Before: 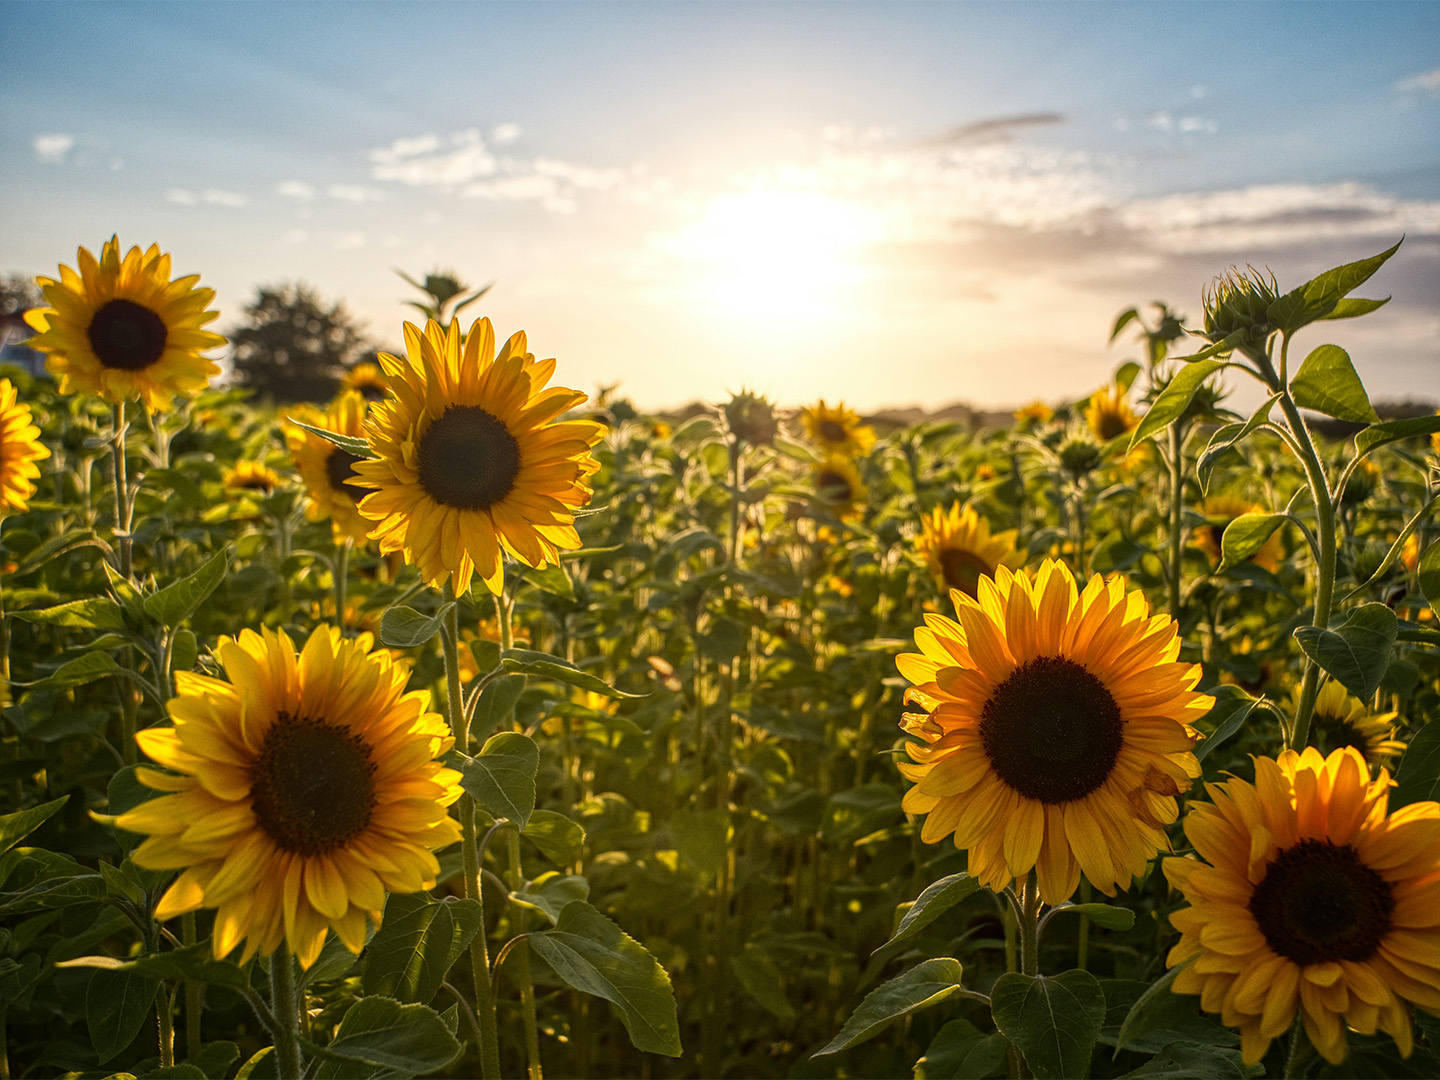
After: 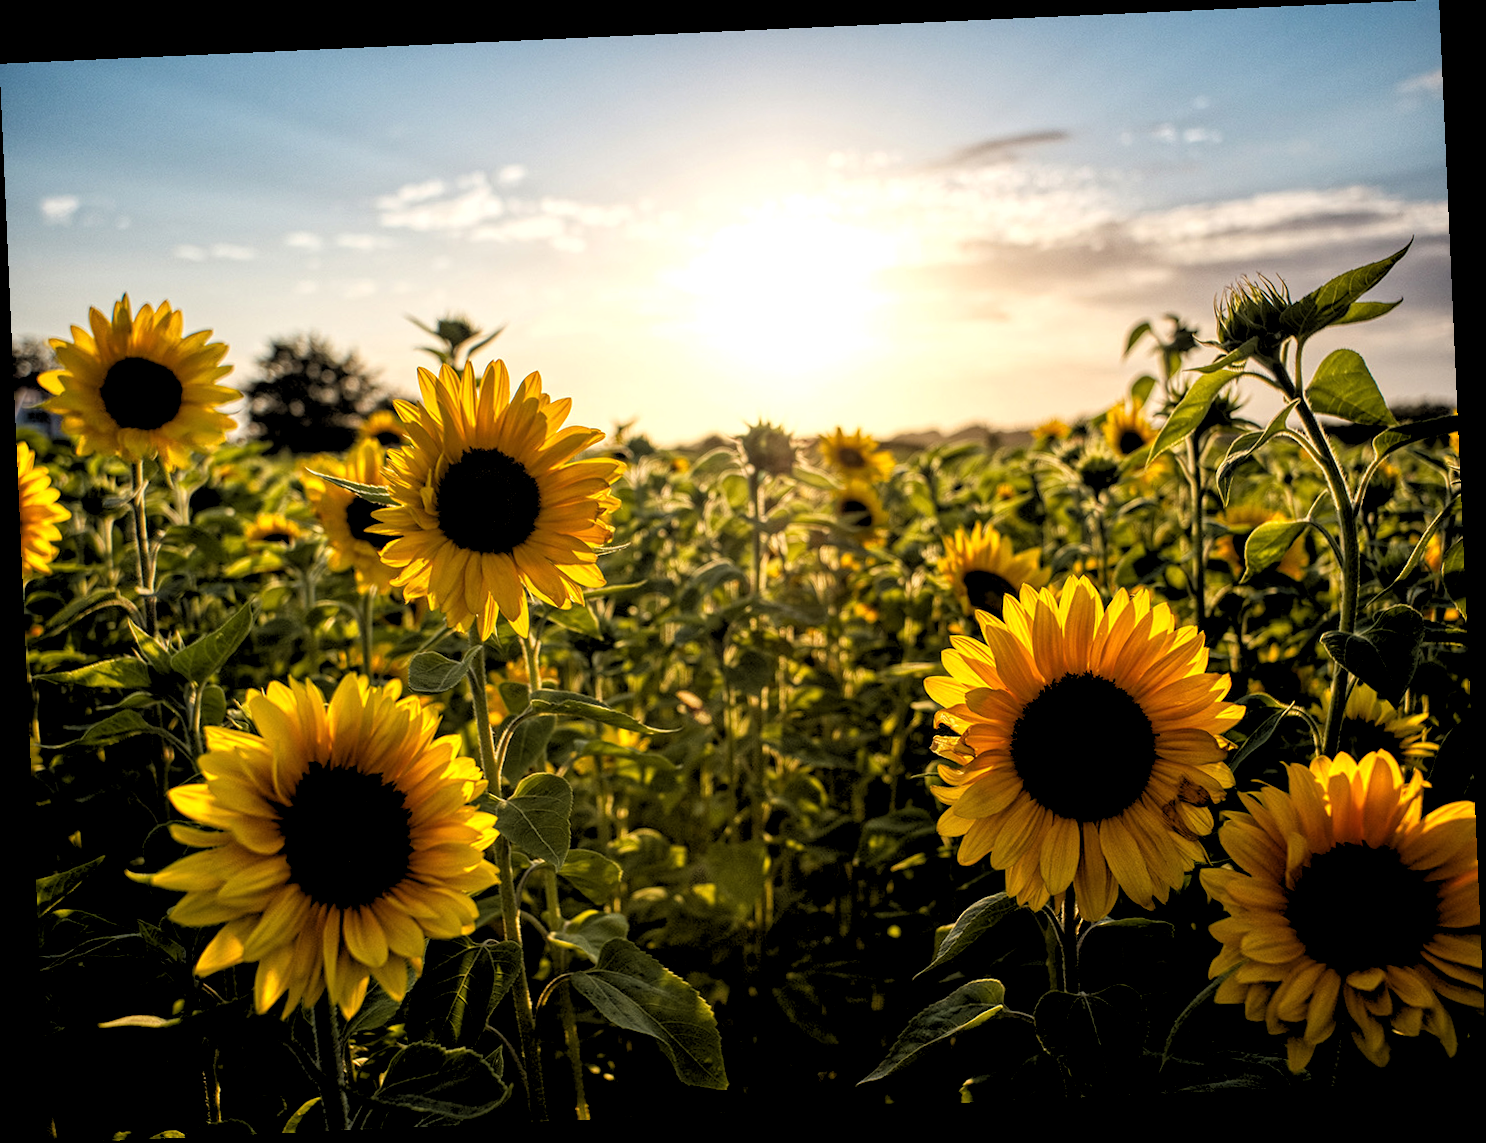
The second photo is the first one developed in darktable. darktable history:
rotate and perspective: rotation -2.56°, automatic cropping off
rgb levels: levels [[0.034, 0.472, 0.904], [0, 0.5, 1], [0, 0.5, 1]]
